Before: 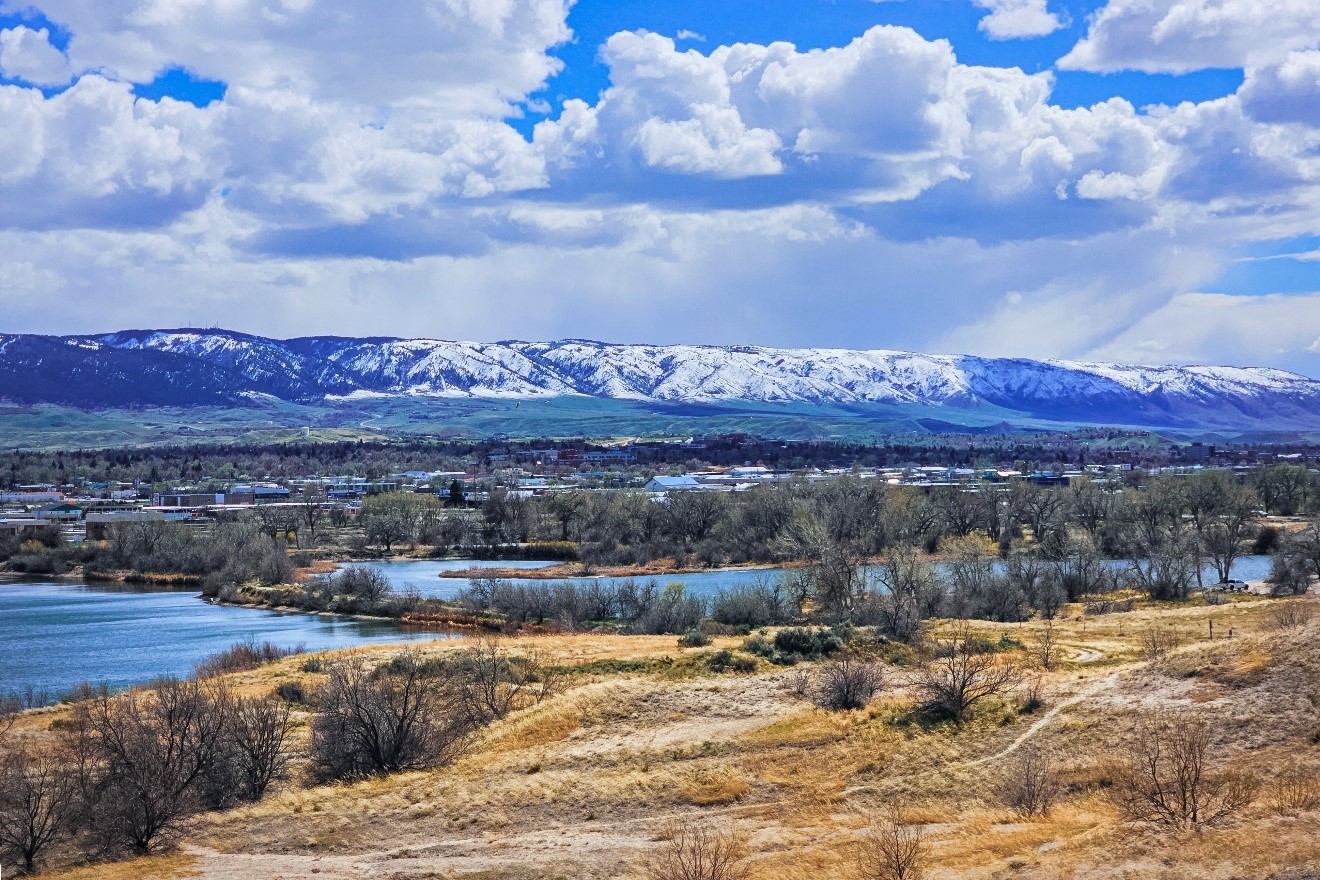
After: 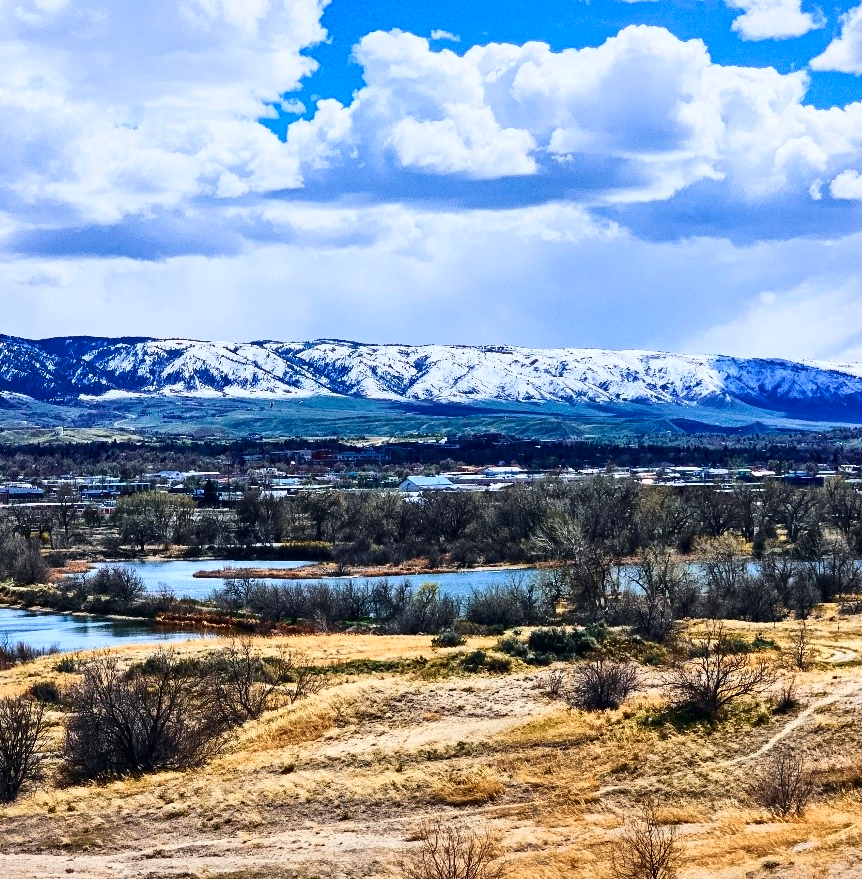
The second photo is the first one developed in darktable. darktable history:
contrast brightness saturation: contrast 0.321, brightness -0.071, saturation 0.169
crop and rotate: left 18.649%, right 16.023%
tone curve: curves: ch0 [(0, 0) (0.003, 0.003) (0.011, 0.011) (0.025, 0.026) (0.044, 0.046) (0.069, 0.071) (0.1, 0.103) (0.136, 0.14) (0.177, 0.183) (0.224, 0.231) (0.277, 0.286) (0.335, 0.346) (0.399, 0.412) (0.468, 0.483) (0.543, 0.56) (0.623, 0.643) (0.709, 0.732) (0.801, 0.826) (0.898, 0.917) (1, 1)], color space Lab, independent channels, preserve colors none
